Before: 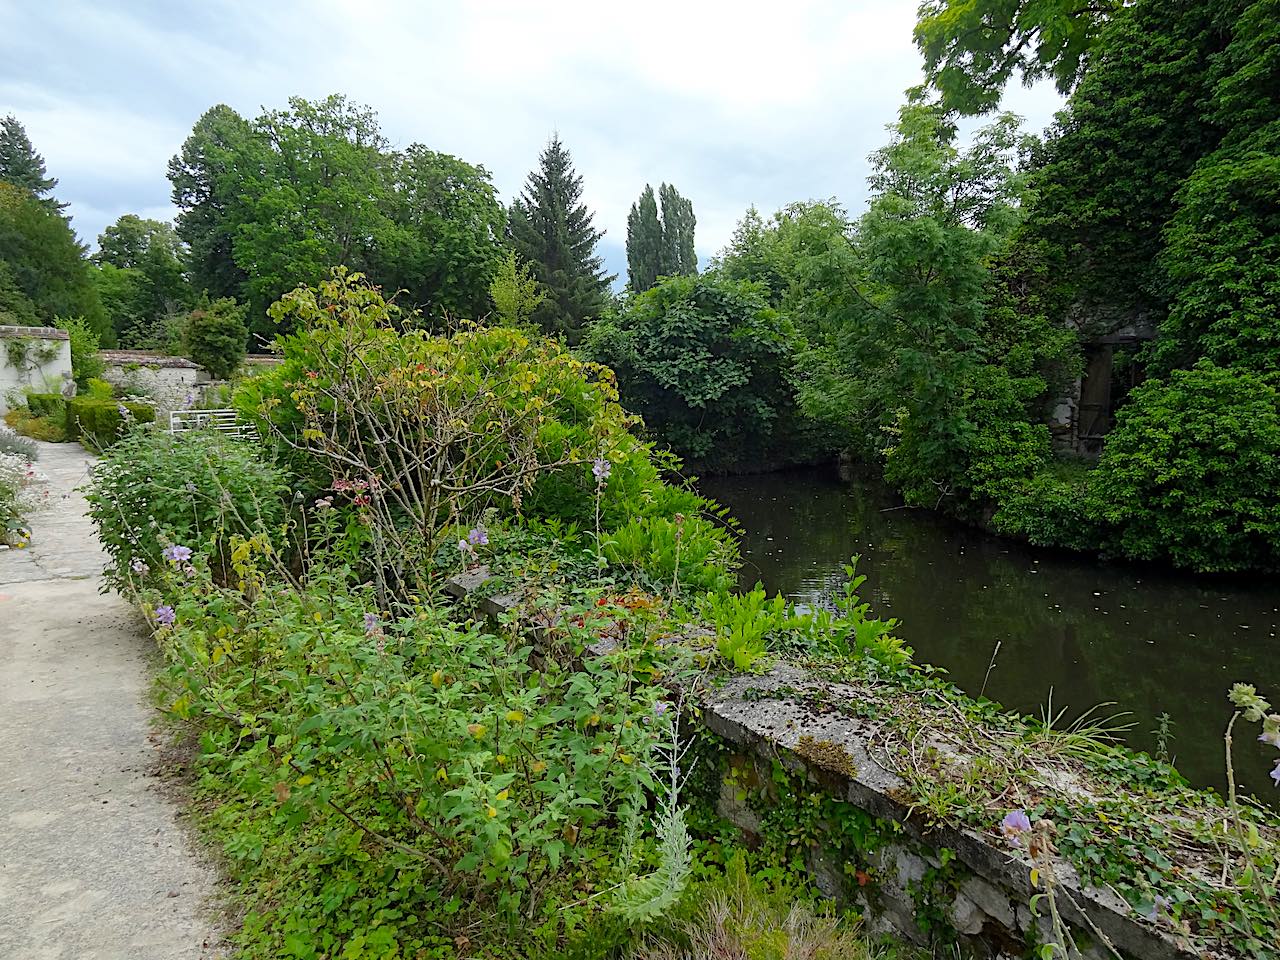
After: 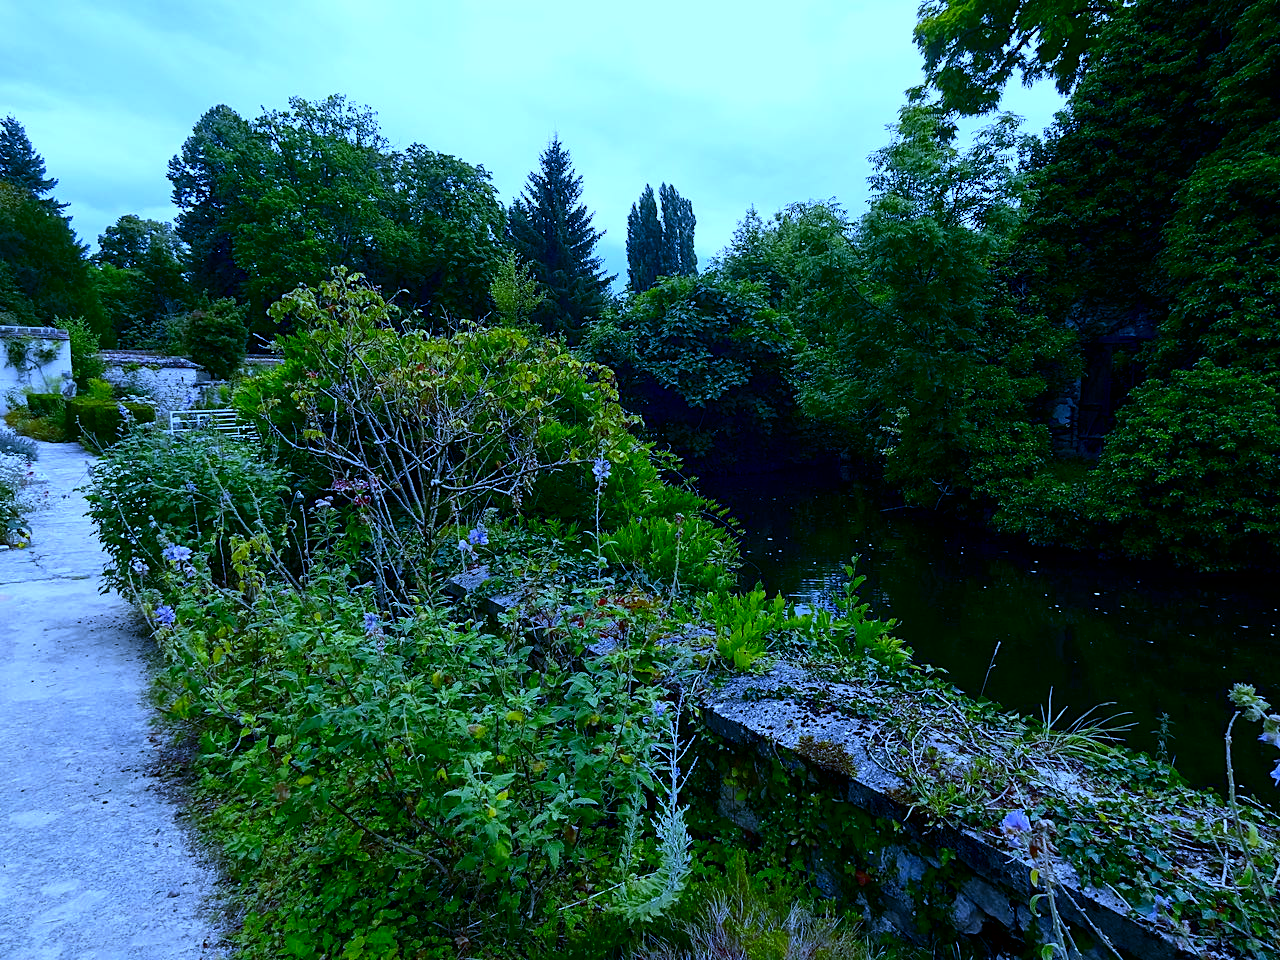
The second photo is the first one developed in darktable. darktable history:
exposure: black level correction 0.009, exposure 0.014 EV, compensate highlight preservation false
white balance: red 0.766, blue 1.537
contrast brightness saturation: contrast 0.19, brightness -0.24, saturation 0.11
